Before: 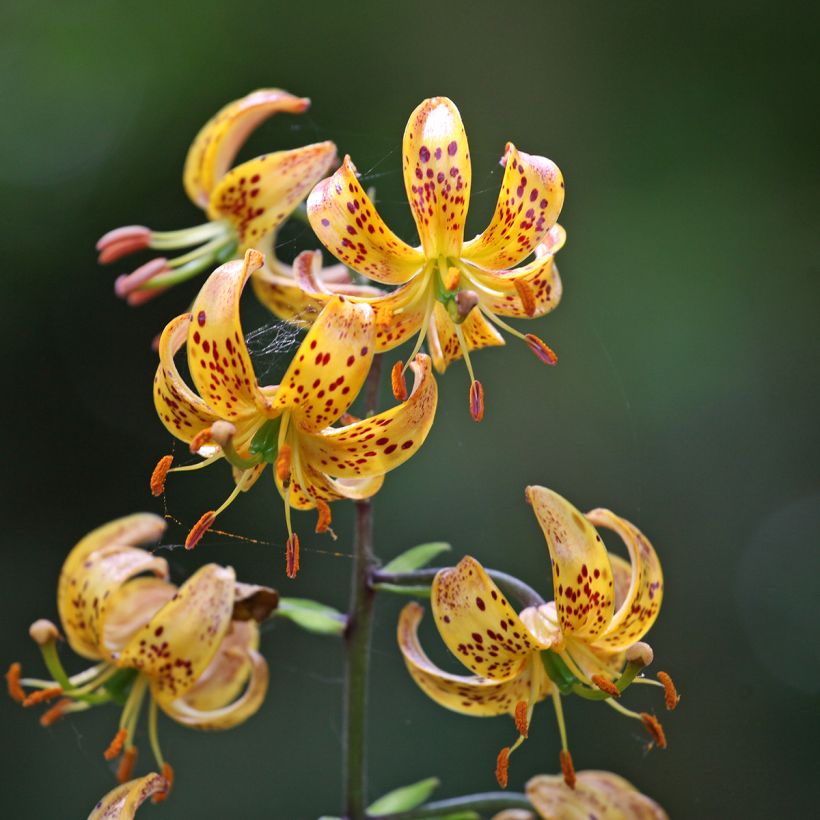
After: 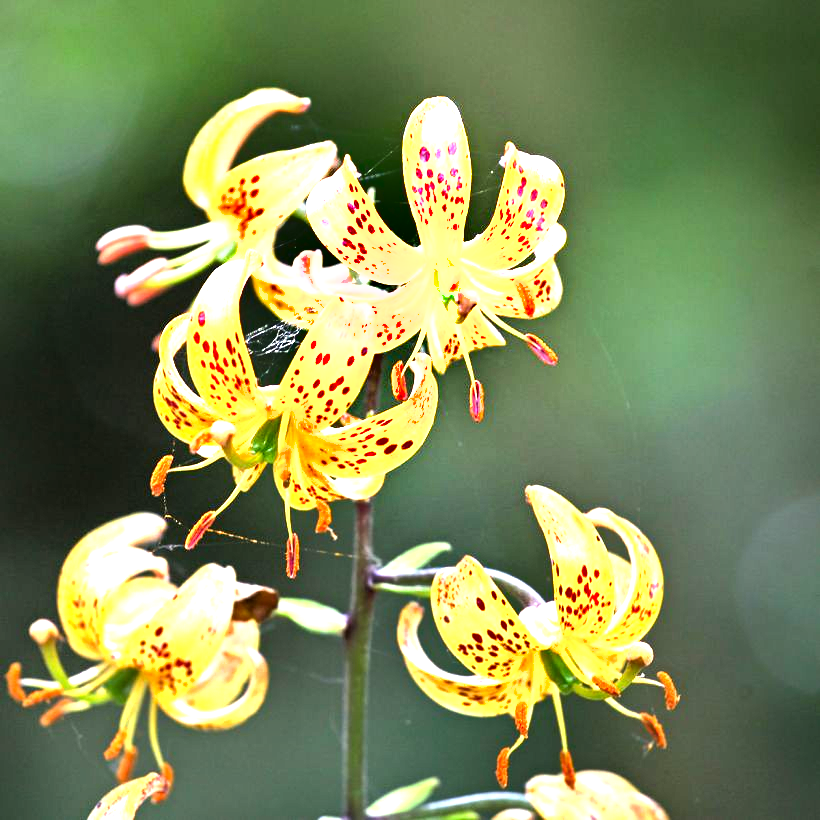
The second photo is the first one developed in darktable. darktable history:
tone equalizer: -8 EV -1.06 EV, -7 EV -1.03 EV, -6 EV -0.833 EV, -5 EV -0.58 EV, -3 EV 0.603 EV, -2 EV 0.856 EV, -1 EV 0.986 EV, +0 EV 1.08 EV
shadows and highlights: shadows 43.83, white point adjustment -1.56, soften with gaussian
exposure: black level correction 0.001, exposure 1.317 EV, compensate highlight preservation false
